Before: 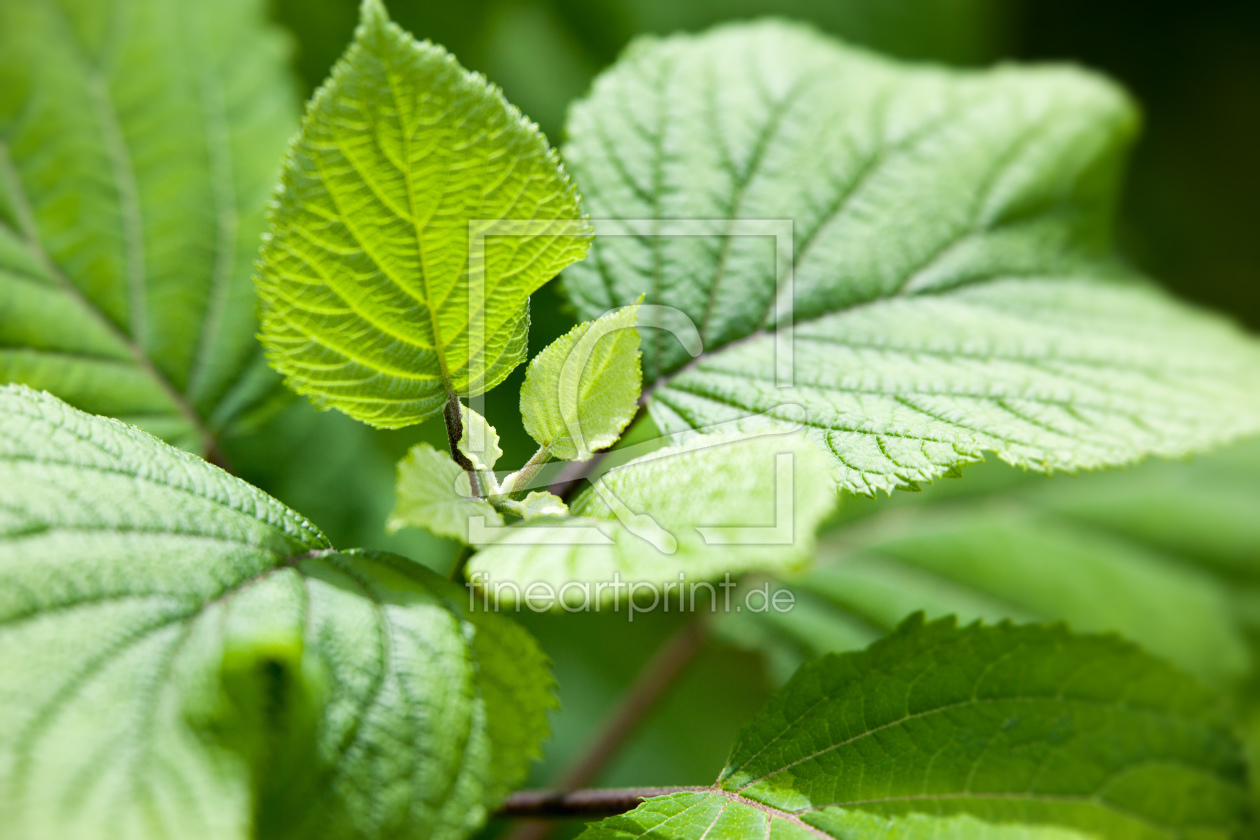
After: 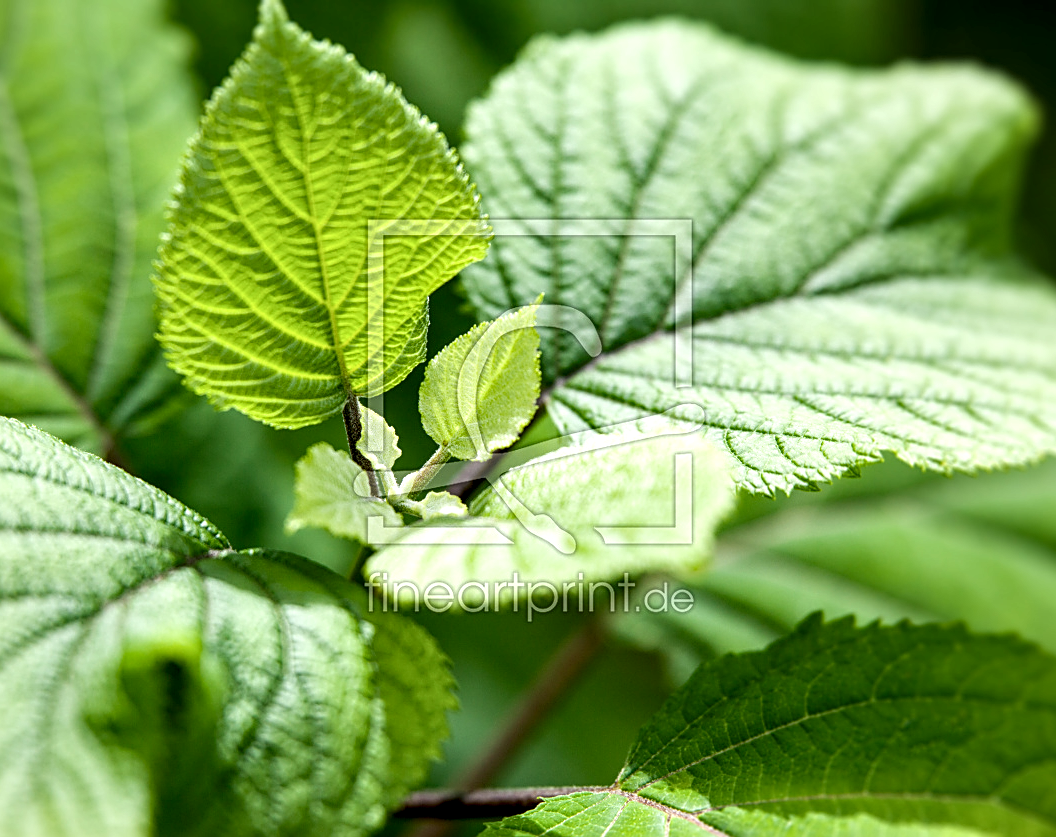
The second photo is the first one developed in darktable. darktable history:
local contrast: highlights 60%, shadows 60%, detail 160%
crop: left 8.026%, right 7.374%
sharpen: on, module defaults
